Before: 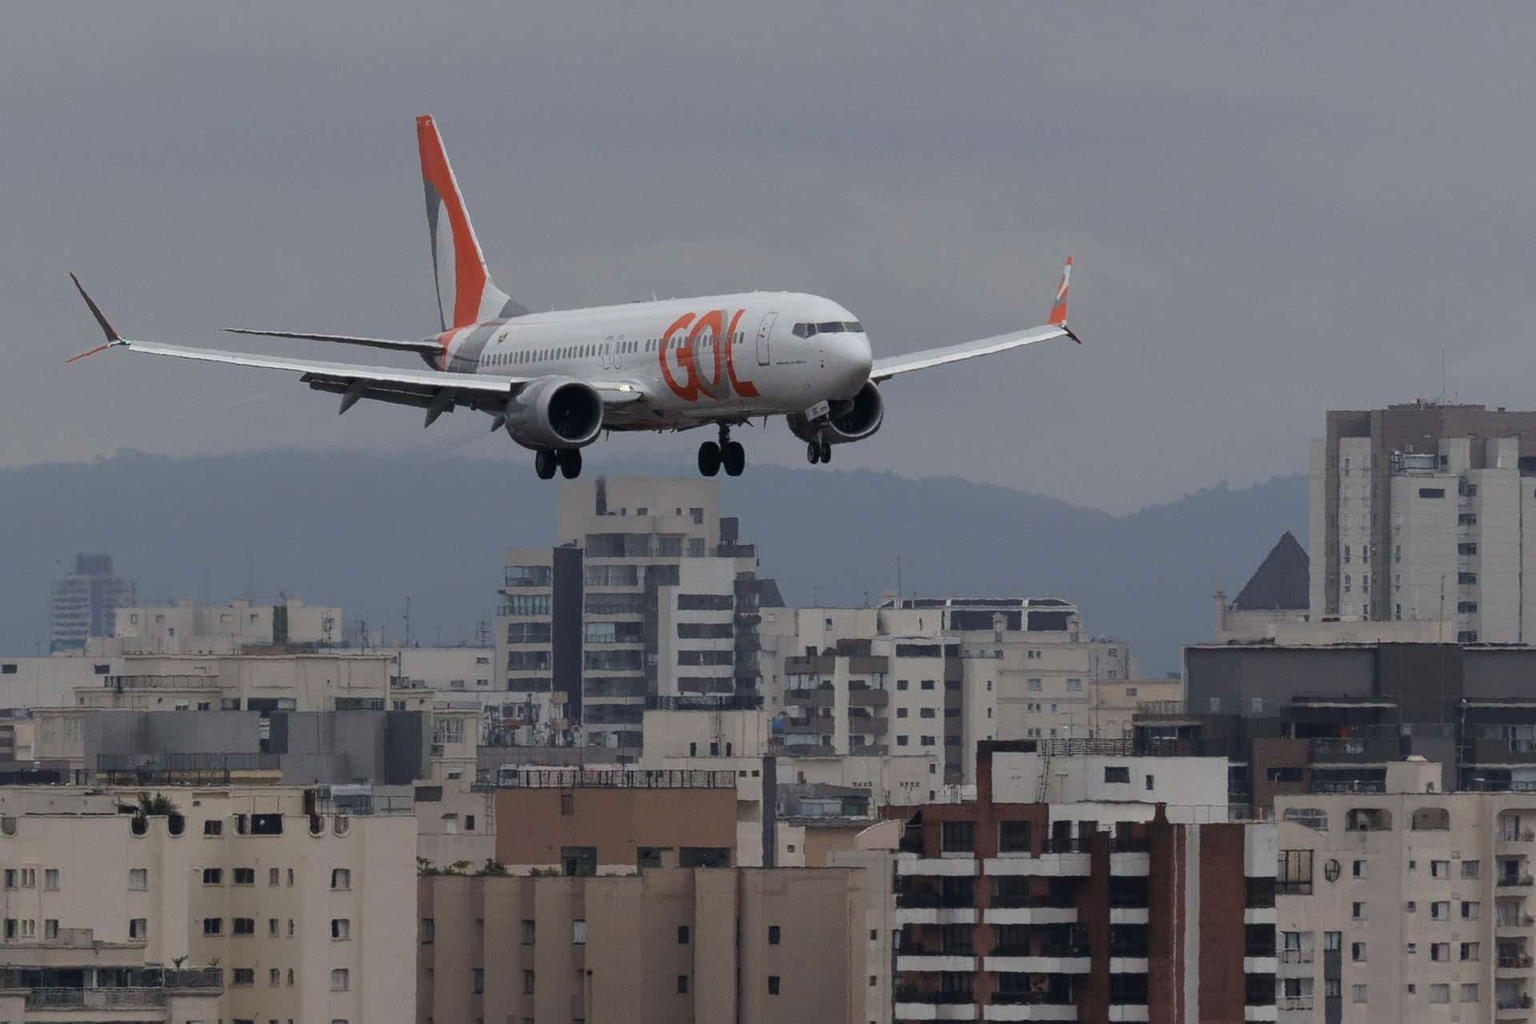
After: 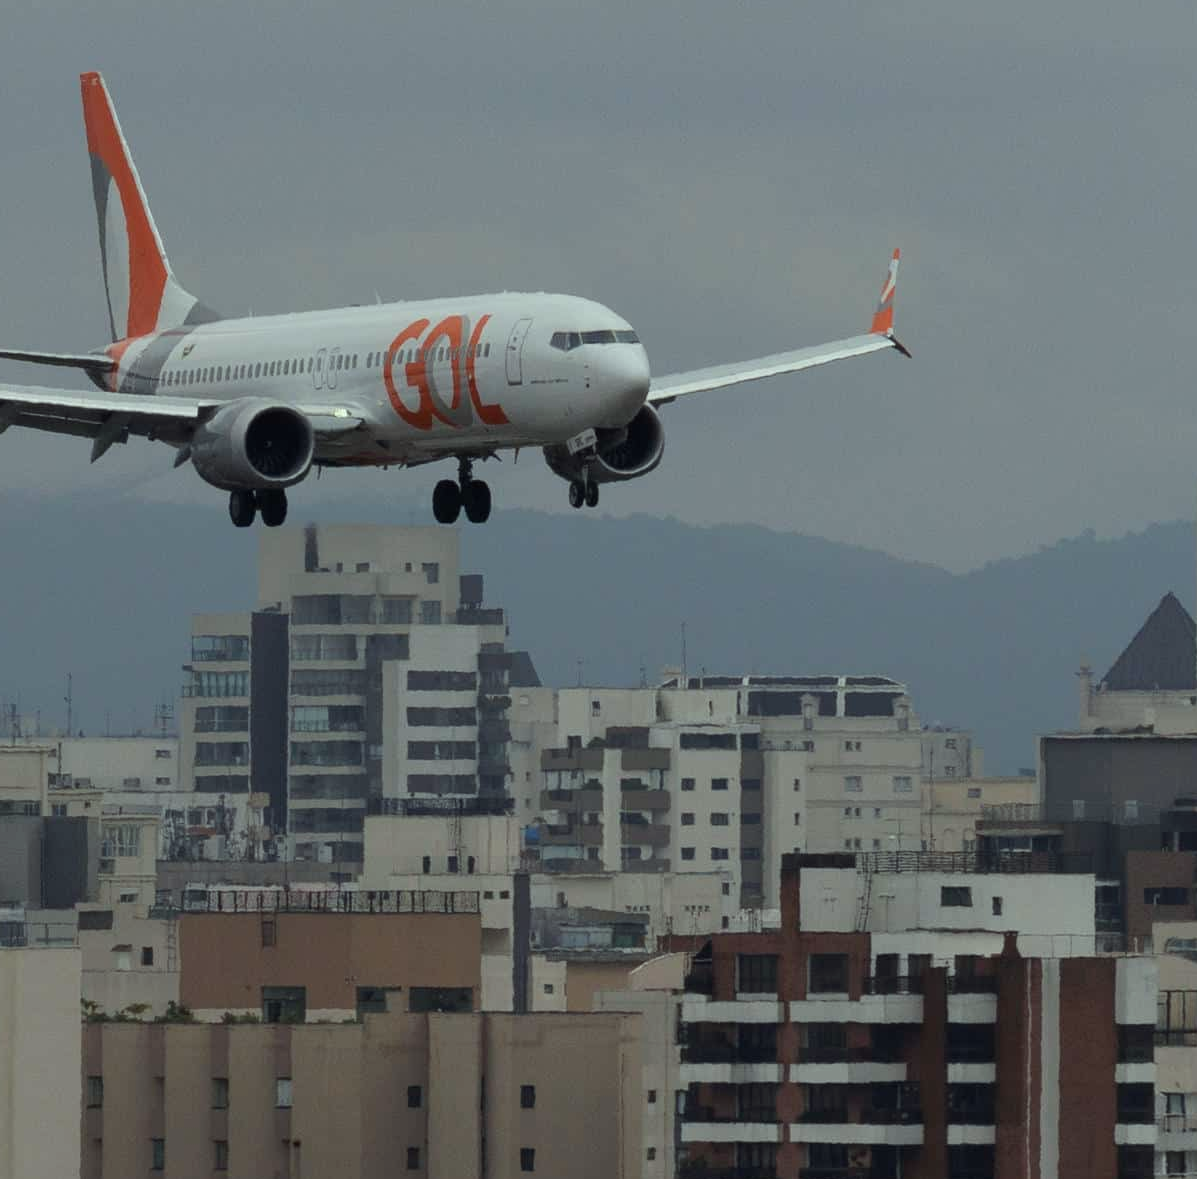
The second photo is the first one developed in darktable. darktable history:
crop and rotate: left 22.918%, top 5.629%, right 14.711%, bottom 2.247%
color correction: highlights a* -8, highlights b* 3.1
